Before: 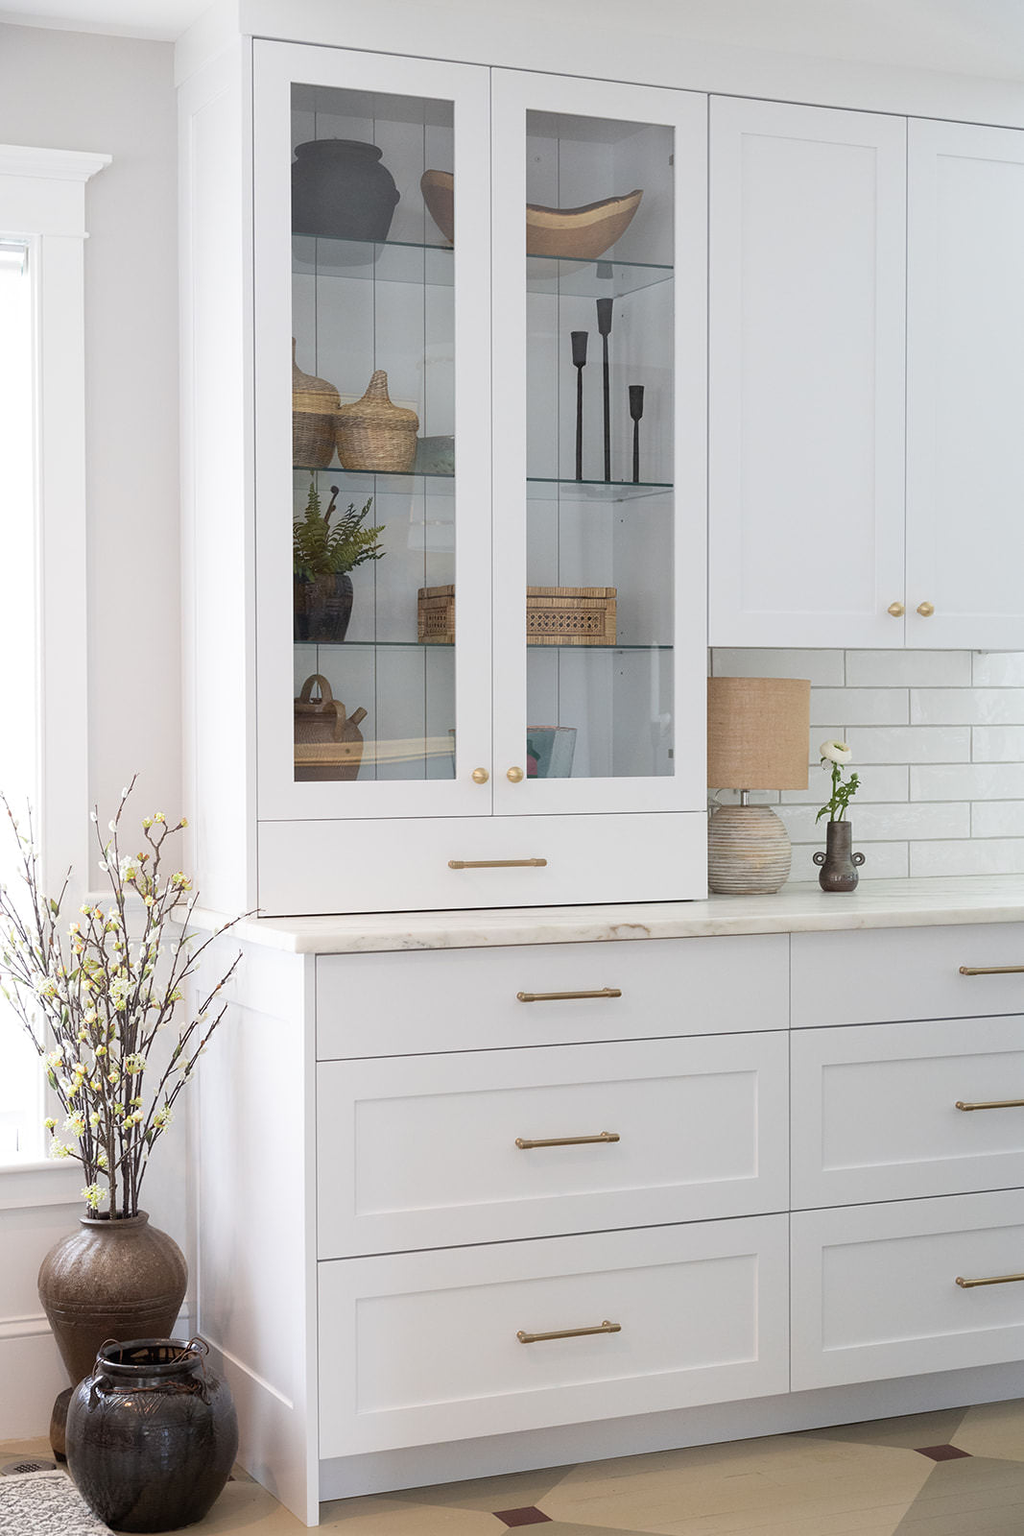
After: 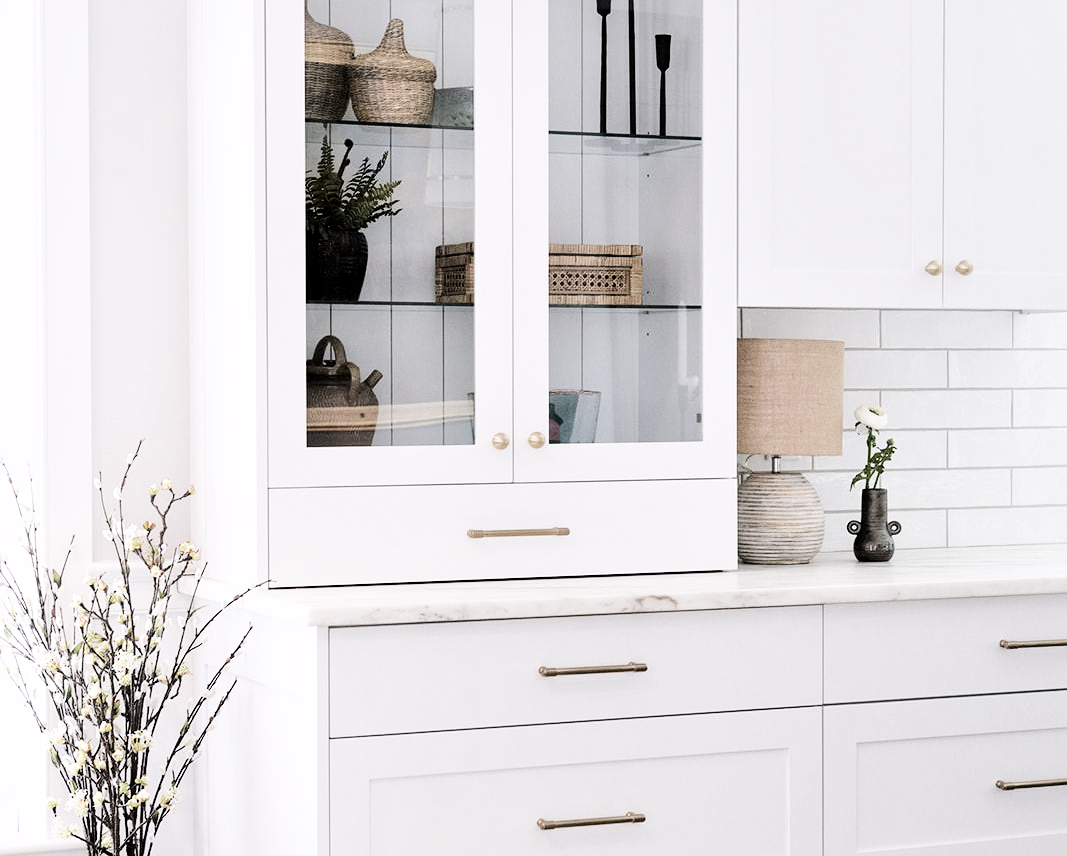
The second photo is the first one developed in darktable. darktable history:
tone equalizer: -8 EV -0.417 EV, -7 EV -0.389 EV, -6 EV -0.333 EV, -5 EV -0.222 EV, -3 EV 0.222 EV, -2 EV 0.333 EV, -1 EV 0.389 EV, +0 EV 0.417 EV, edges refinement/feathering 500, mask exposure compensation -1.57 EV, preserve details no
local contrast: mode bilateral grid, contrast 20, coarseness 50, detail 130%, midtone range 0.2
filmic rgb: black relative exposure -5 EV, hardness 2.88, contrast 1.3, highlights saturation mix -30%
color correction: saturation 0.8
crop and rotate: top 23.043%, bottom 23.437%
color balance rgb: shadows lift › chroma 2%, shadows lift › hue 135.47°, highlights gain › chroma 2%, highlights gain › hue 291.01°, global offset › luminance 0.5%, perceptual saturation grading › global saturation -10.8%, perceptual saturation grading › highlights -26.83%, perceptual saturation grading › shadows 21.25%, perceptual brilliance grading › highlights 17.77%, perceptual brilliance grading › mid-tones 31.71%, perceptual brilliance grading › shadows -31.01%, global vibrance 24.91%
